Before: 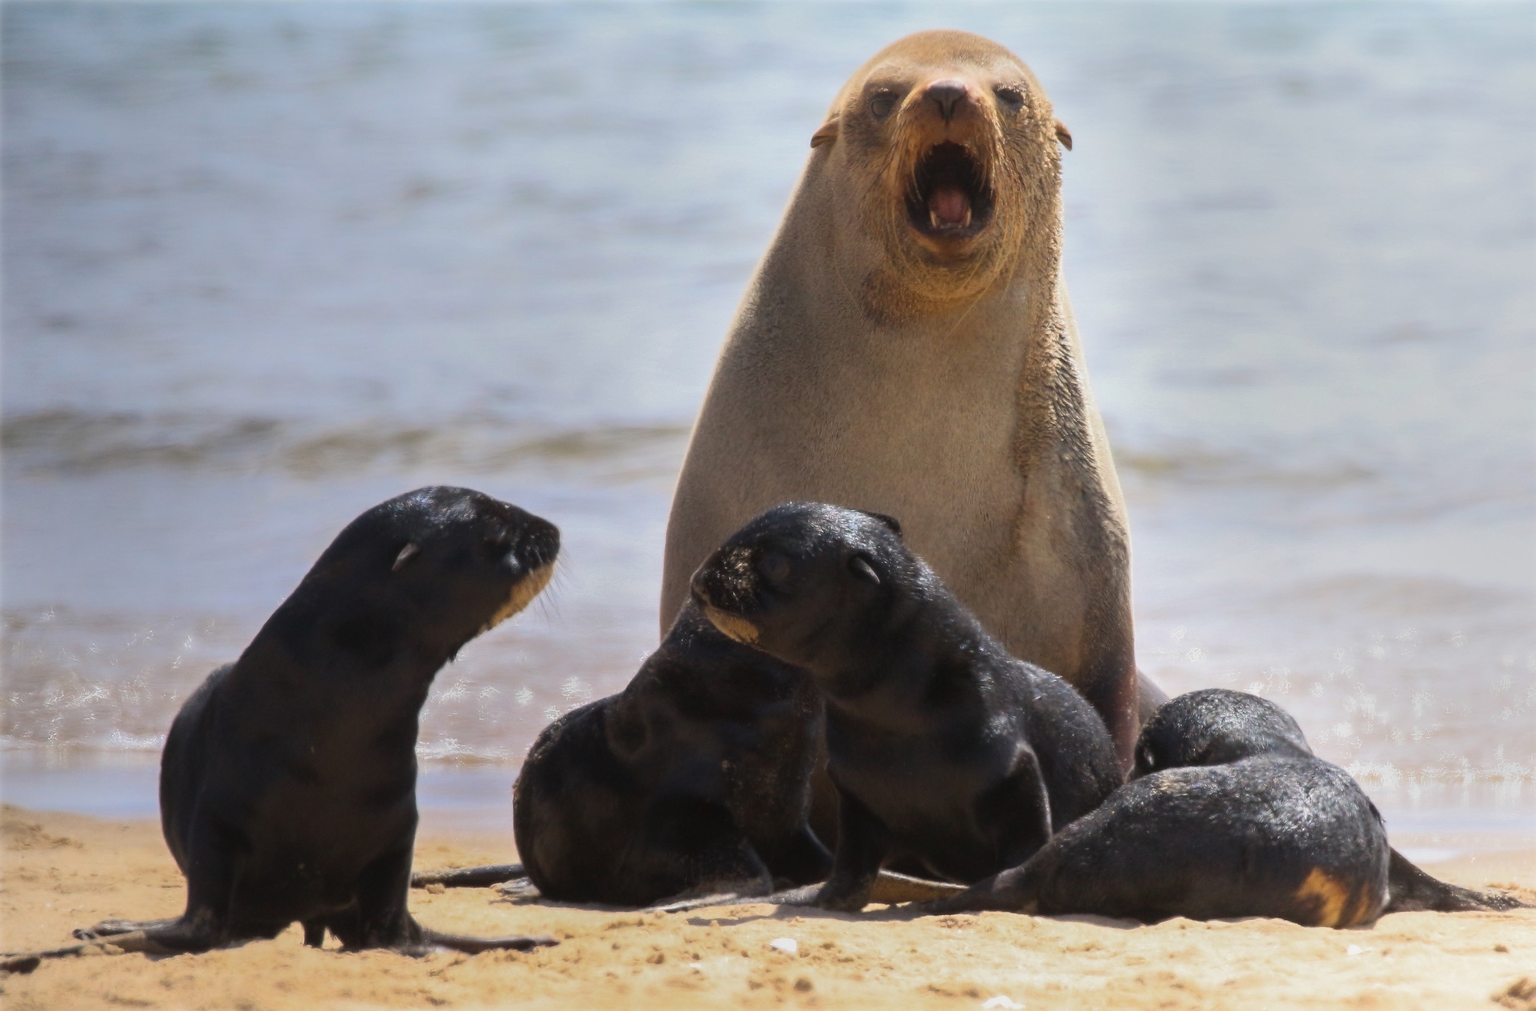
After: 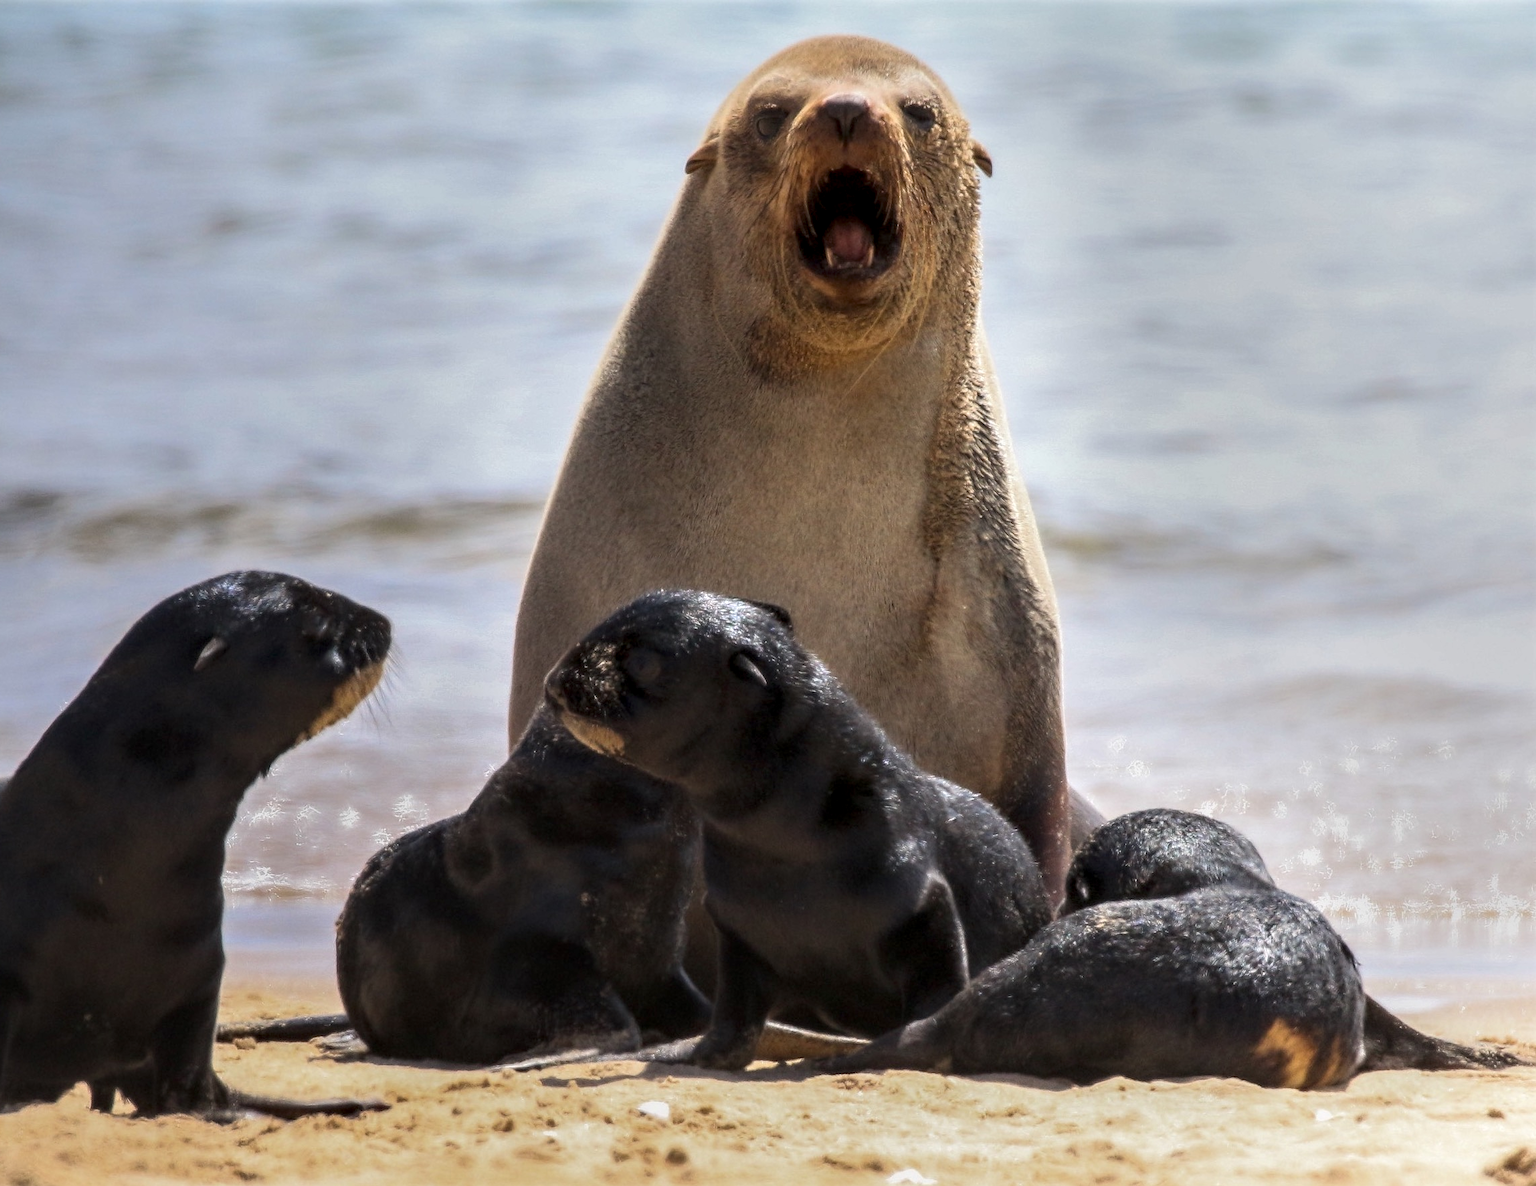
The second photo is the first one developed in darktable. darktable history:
crop and rotate: left 14.775%
local contrast: detail 153%
